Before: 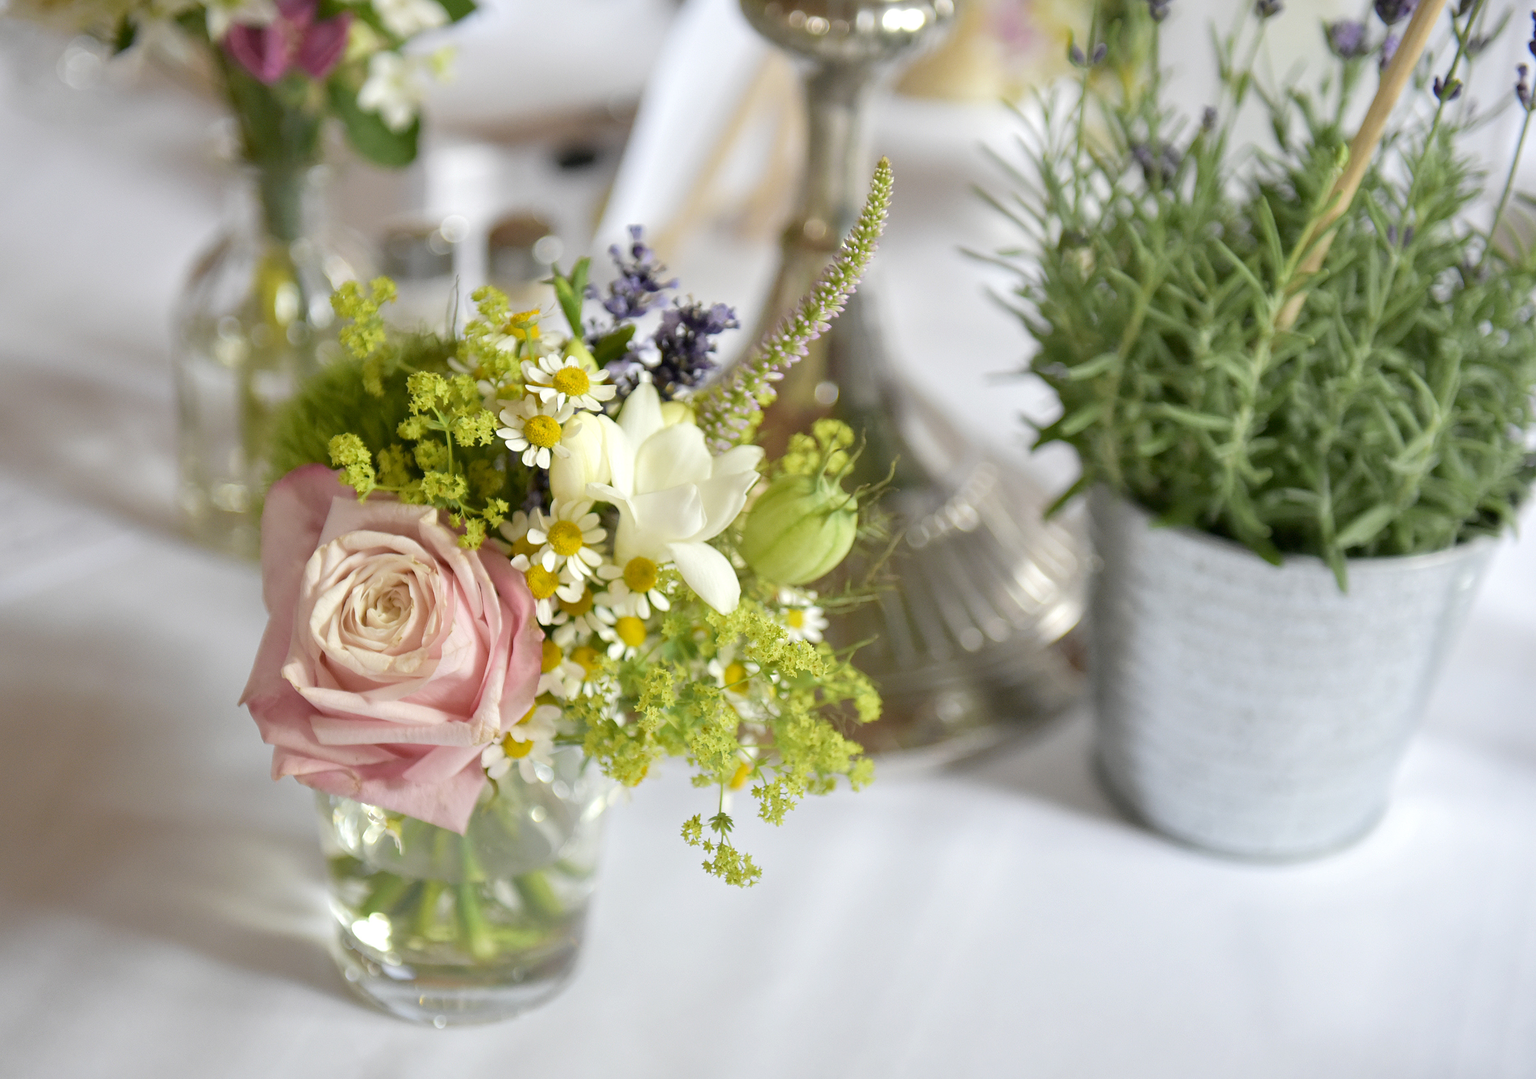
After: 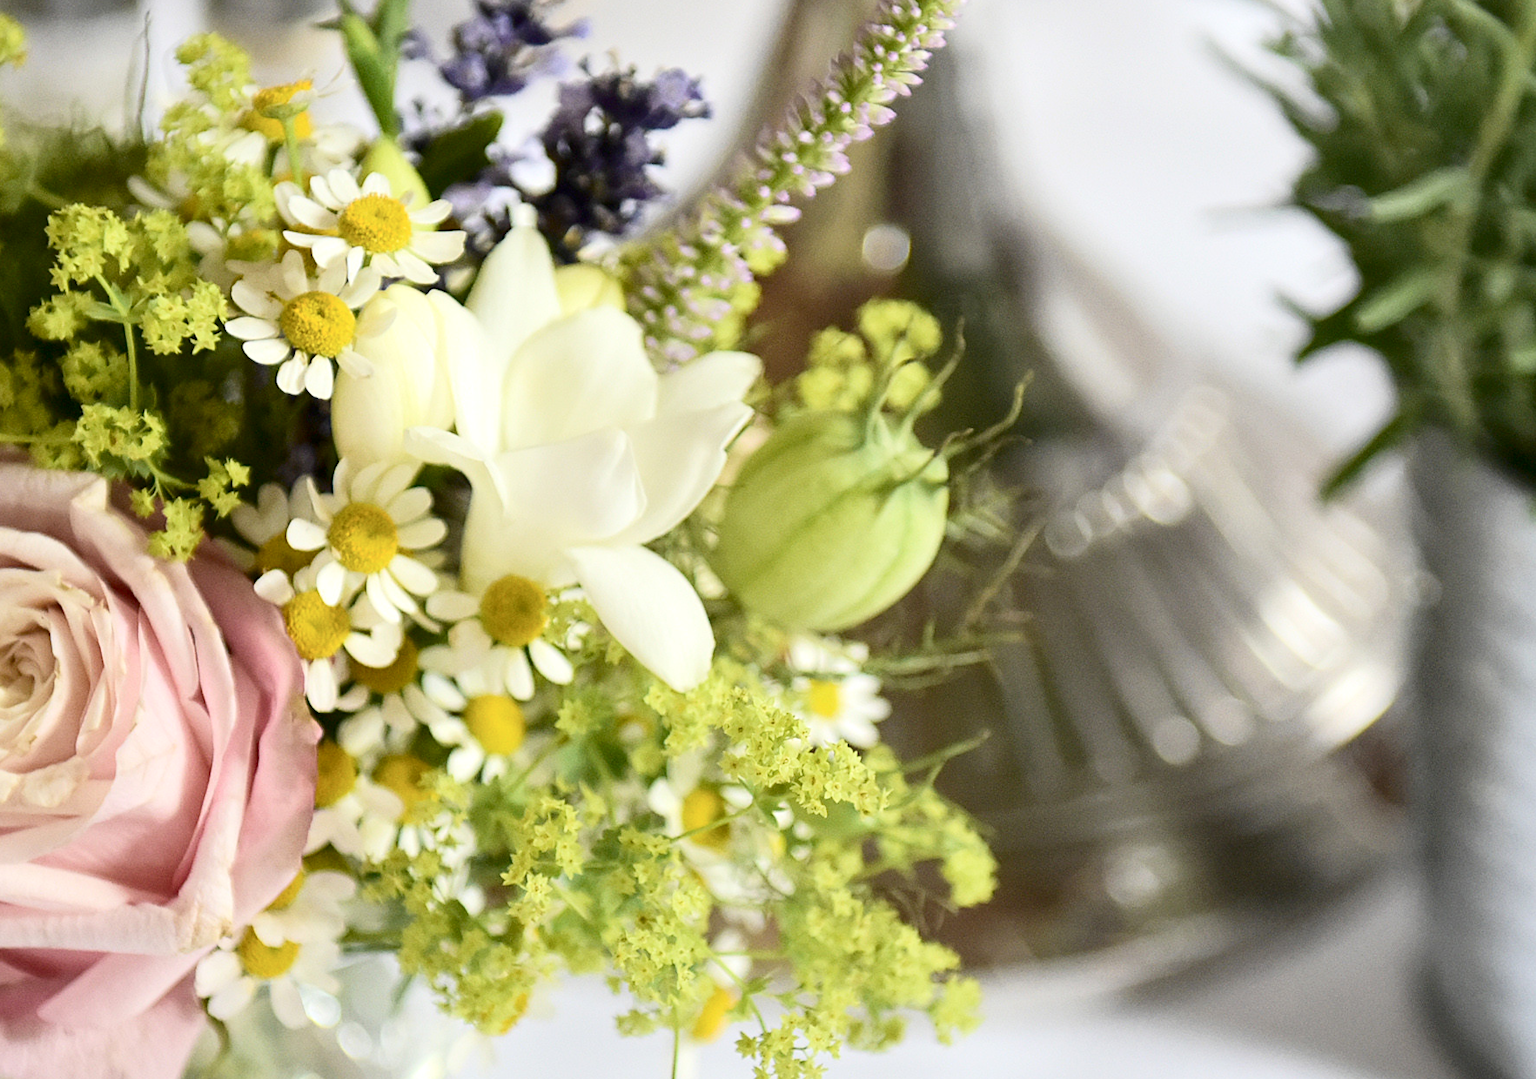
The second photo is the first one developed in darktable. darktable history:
crop: left 25%, top 25%, right 25%, bottom 25%
contrast brightness saturation: contrast 0.28
